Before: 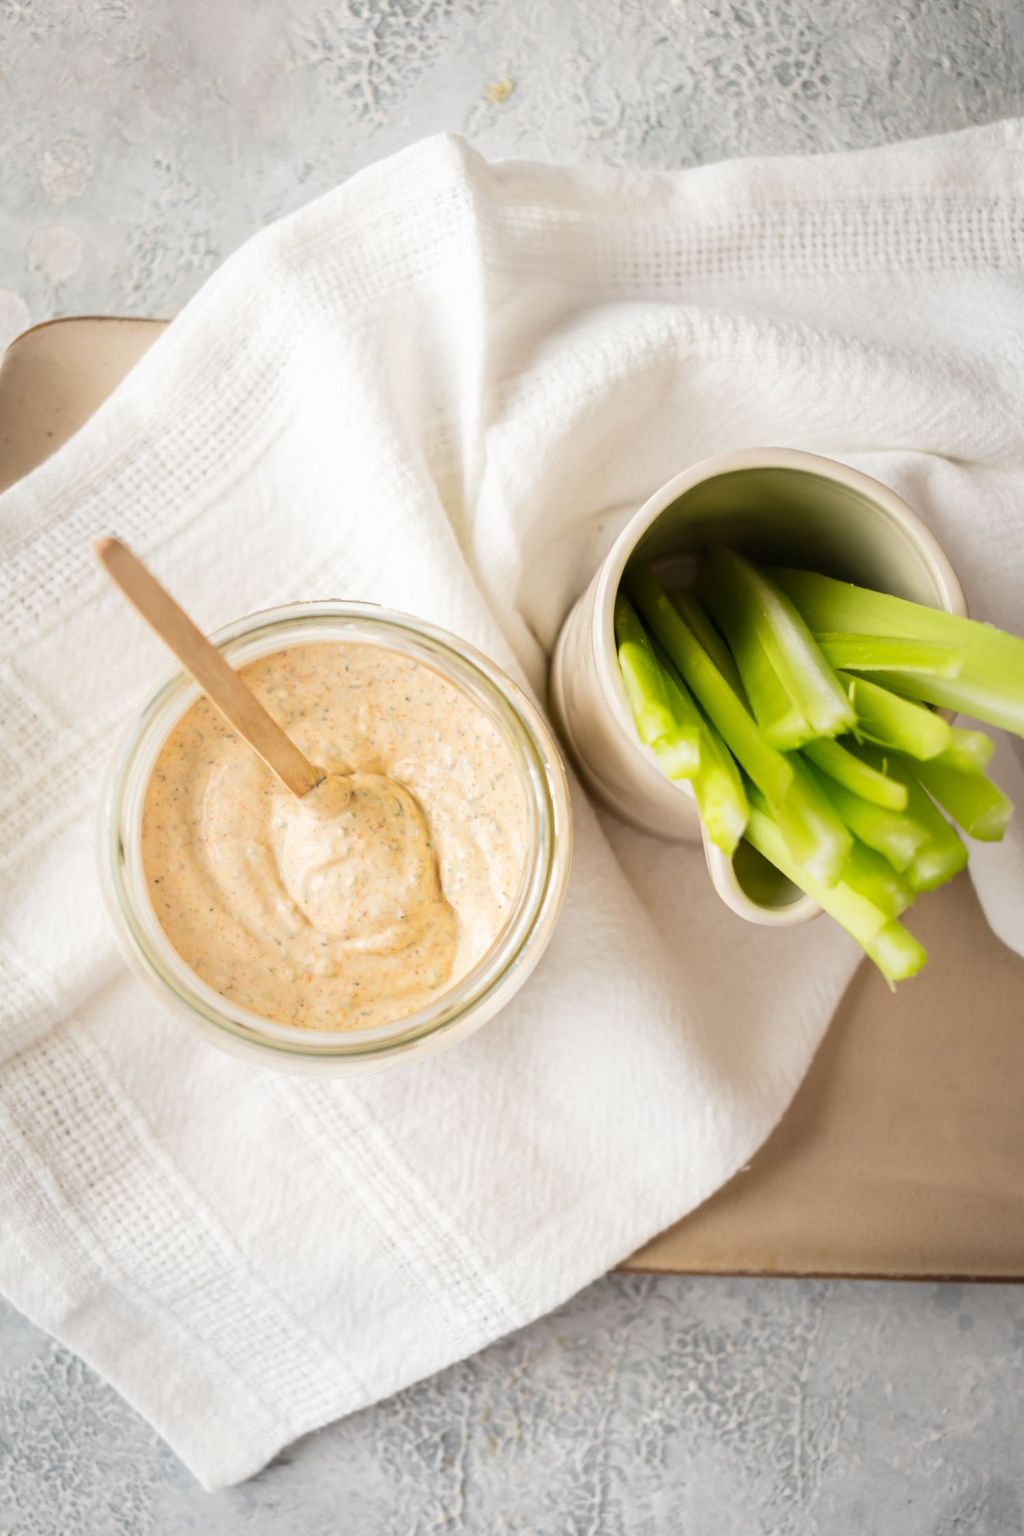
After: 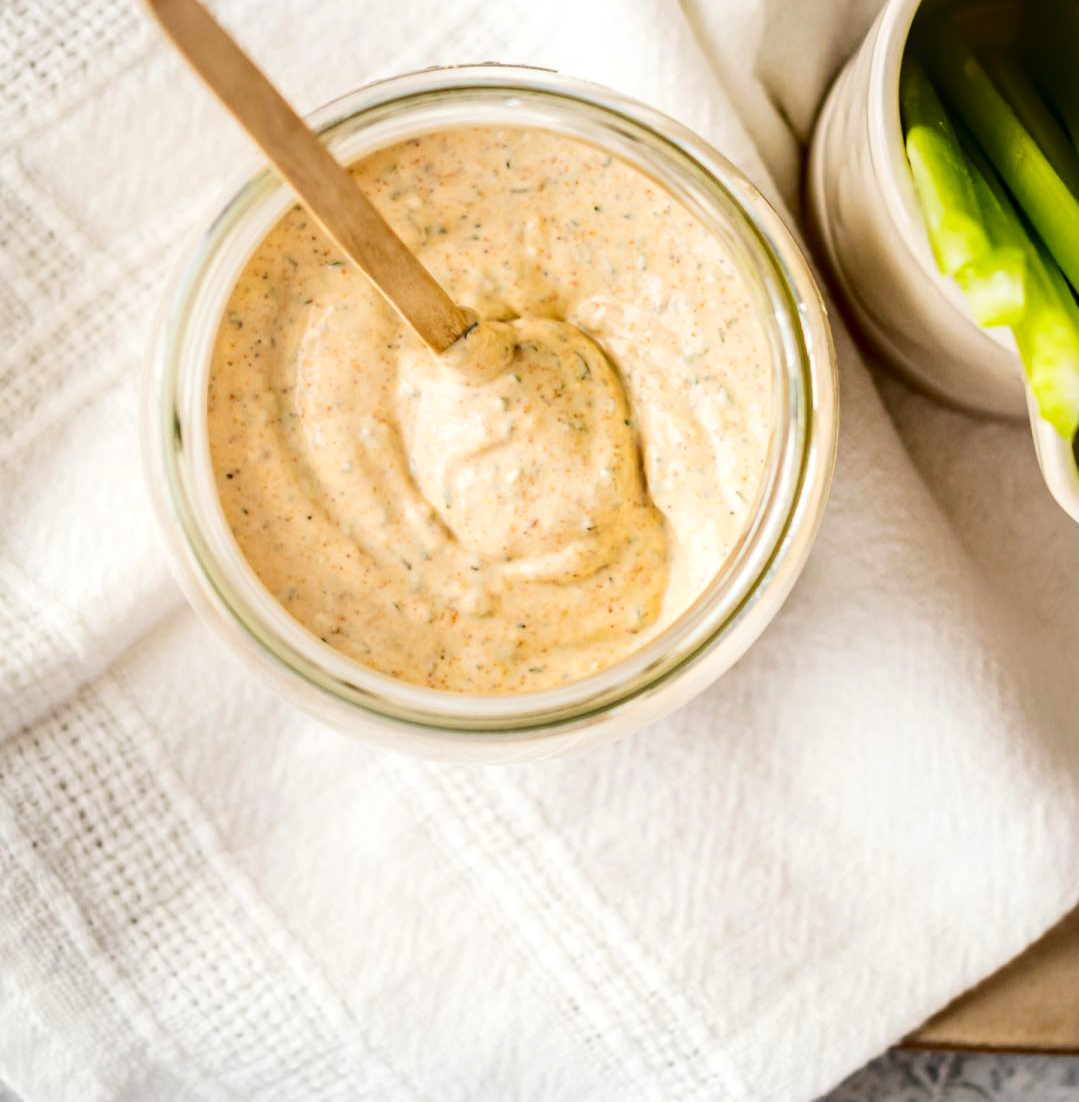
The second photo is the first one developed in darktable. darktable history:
haze removal: adaptive false
crop: top 36.245%, right 28.021%, bottom 14.75%
local contrast: detail 130%
tone equalizer: on, module defaults
contrast brightness saturation: contrast 0.197, brightness -0.107, saturation 0.105
